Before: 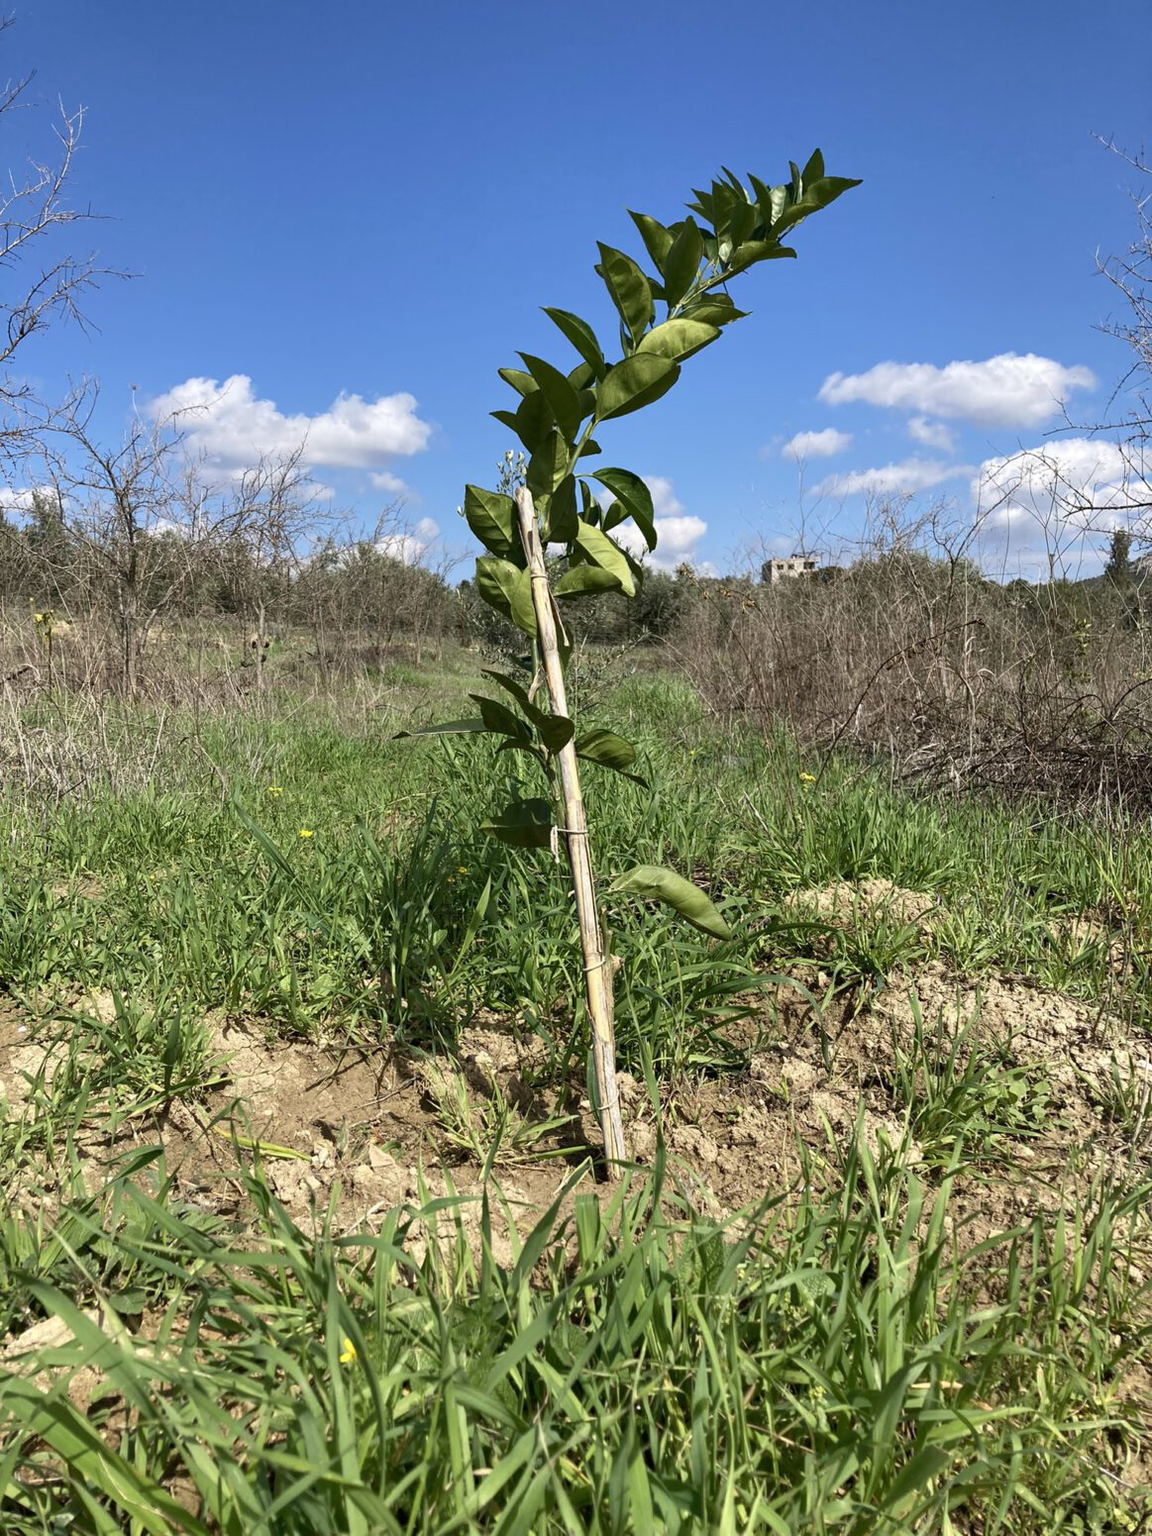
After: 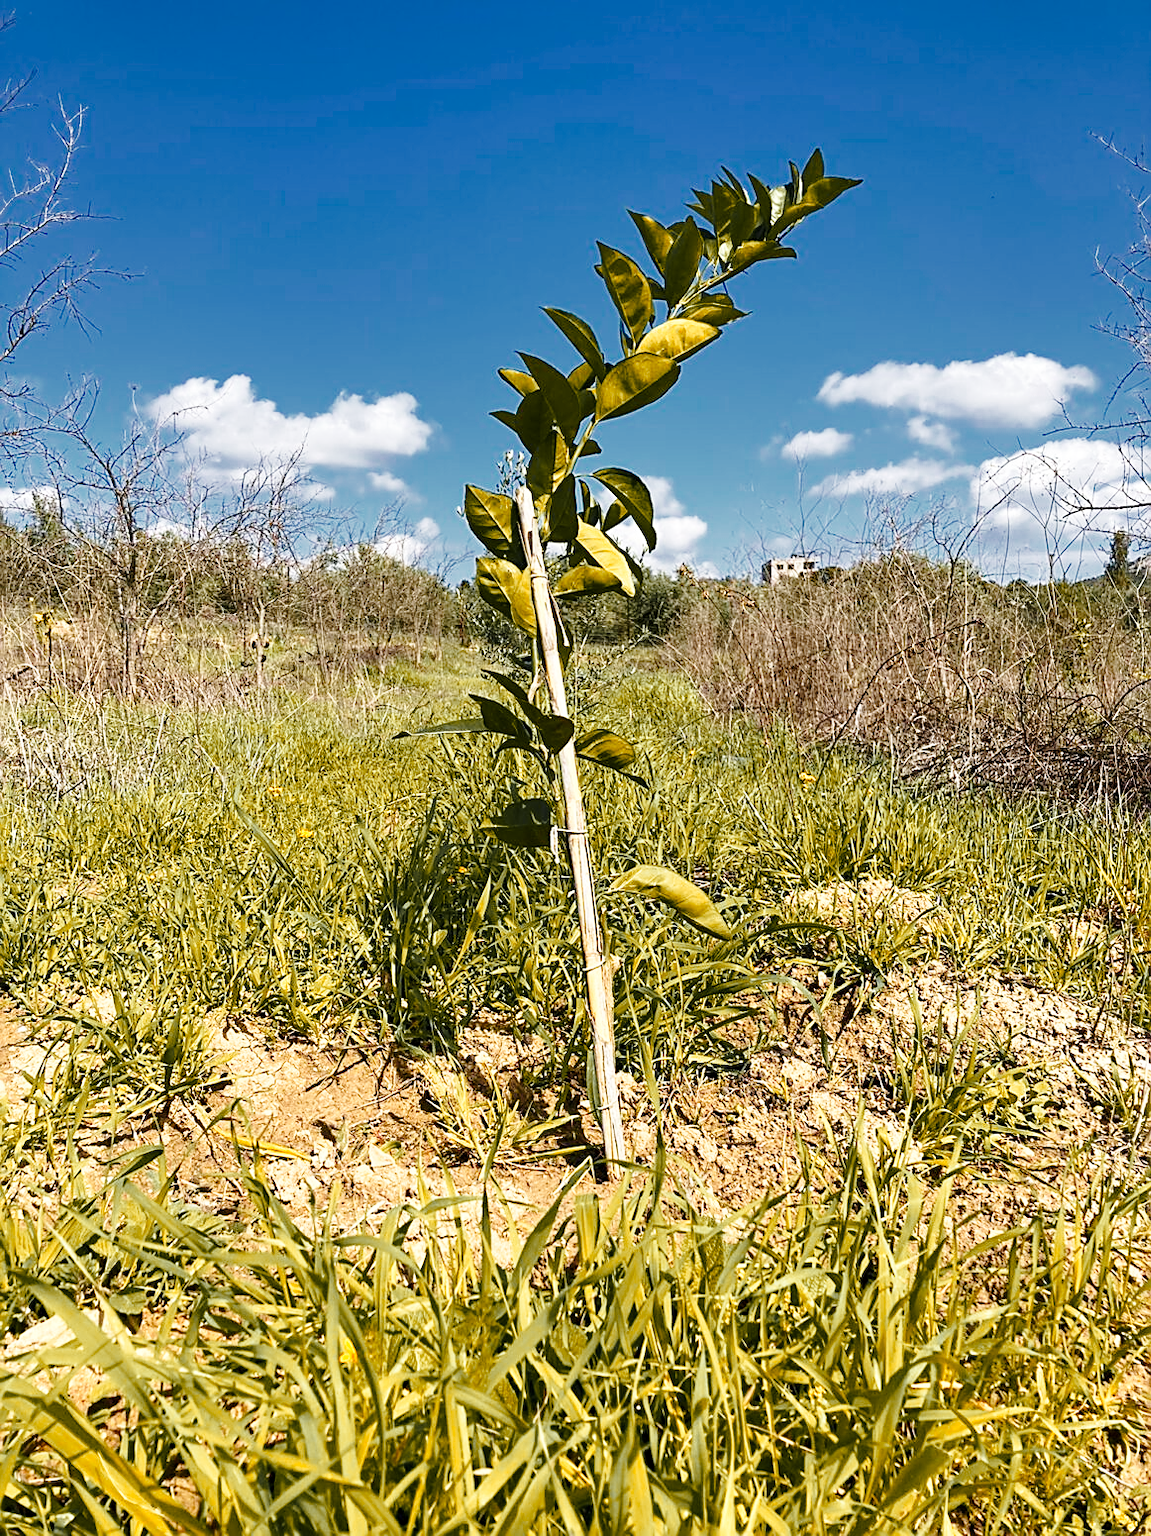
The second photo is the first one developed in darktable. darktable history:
sharpen: amount 0.593
color zones: curves: ch0 [(0, 0.499) (0.143, 0.5) (0.286, 0.5) (0.429, 0.476) (0.571, 0.284) (0.714, 0.243) (0.857, 0.449) (1, 0.499)]; ch1 [(0, 0.532) (0.143, 0.645) (0.286, 0.696) (0.429, 0.211) (0.571, 0.504) (0.714, 0.493) (0.857, 0.495) (1, 0.532)]; ch2 [(0, 0.5) (0.143, 0.5) (0.286, 0.427) (0.429, 0.324) (0.571, 0.5) (0.714, 0.5) (0.857, 0.5) (1, 0.5)]
base curve: curves: ch0 [(0, 0) (0.028, 0.03) (0.121, 0.232) (0.46, 0.748) (0.859, 0.968) (1, 1)], preserve colors none
